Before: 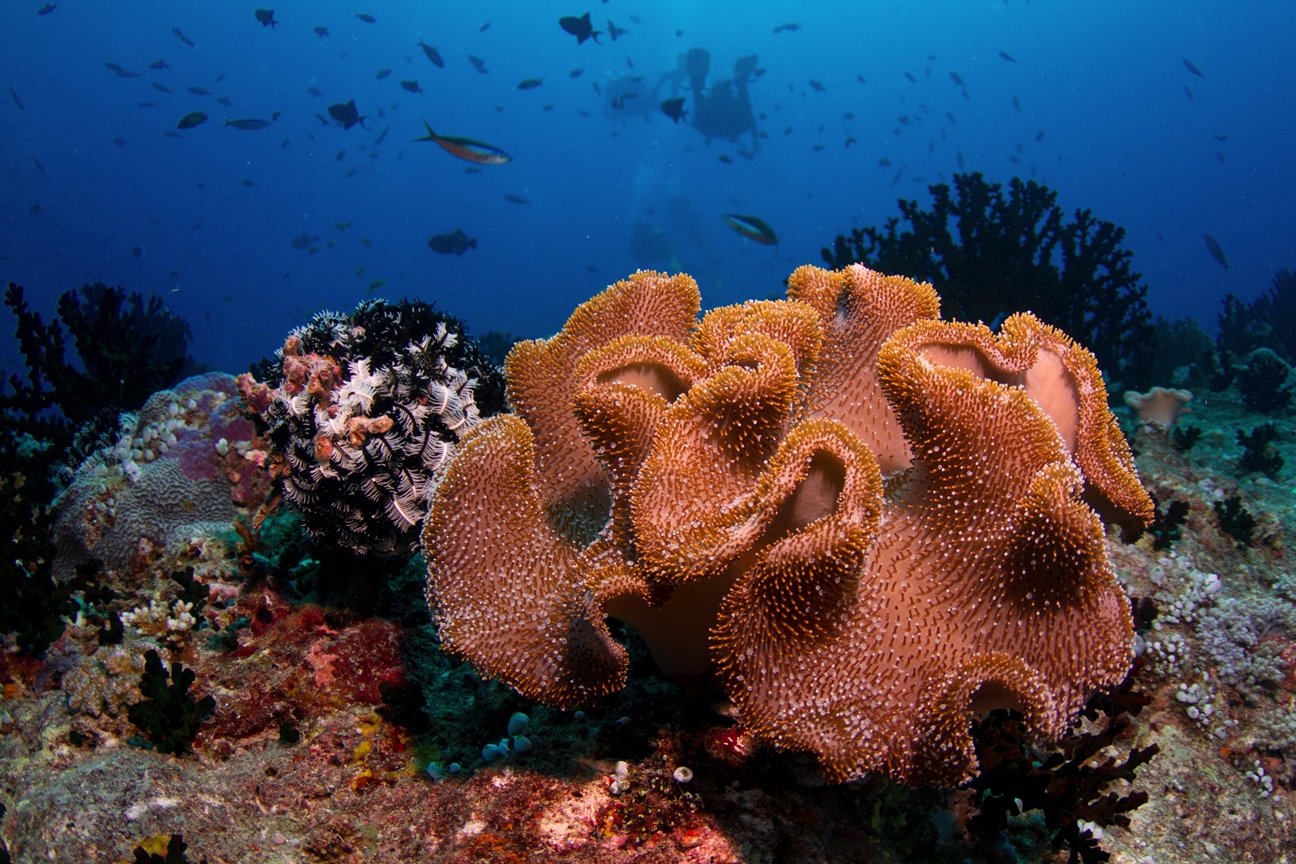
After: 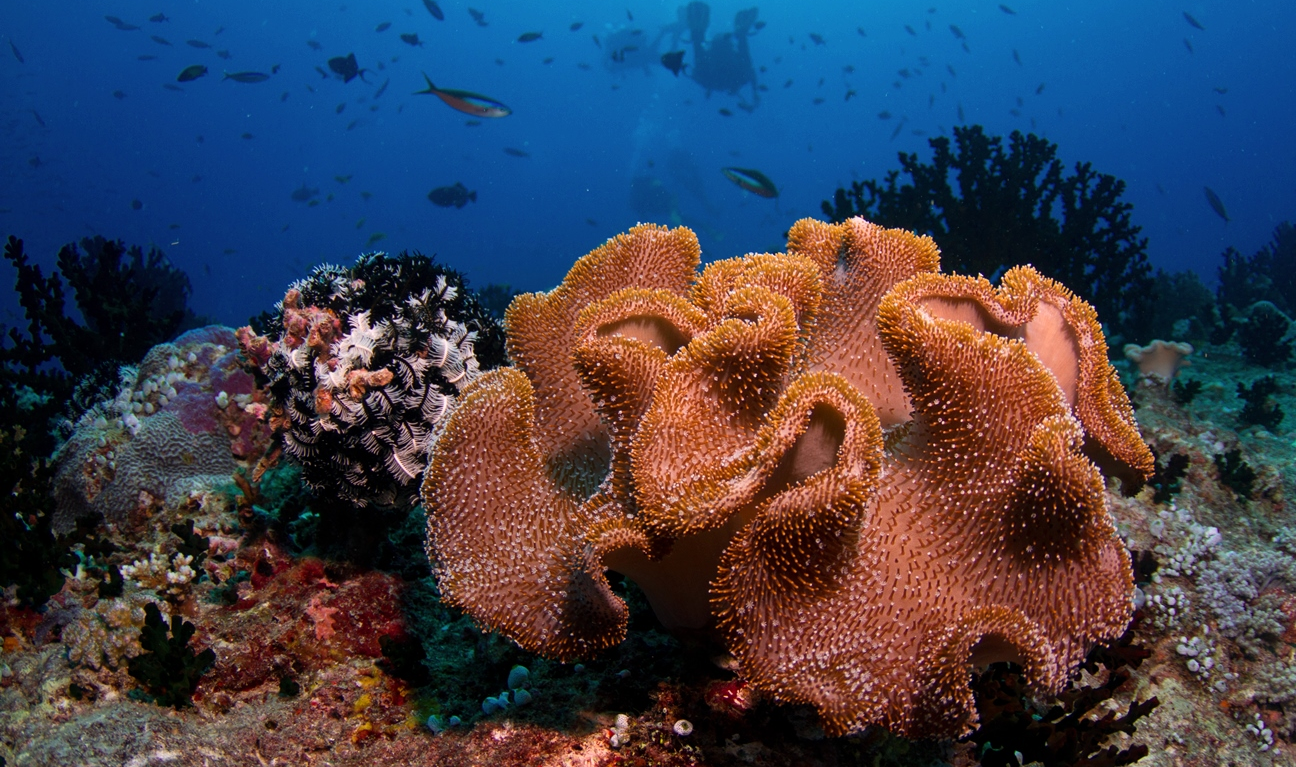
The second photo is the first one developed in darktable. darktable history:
crop and rotate: top 5.444%, bottom 5.76%
